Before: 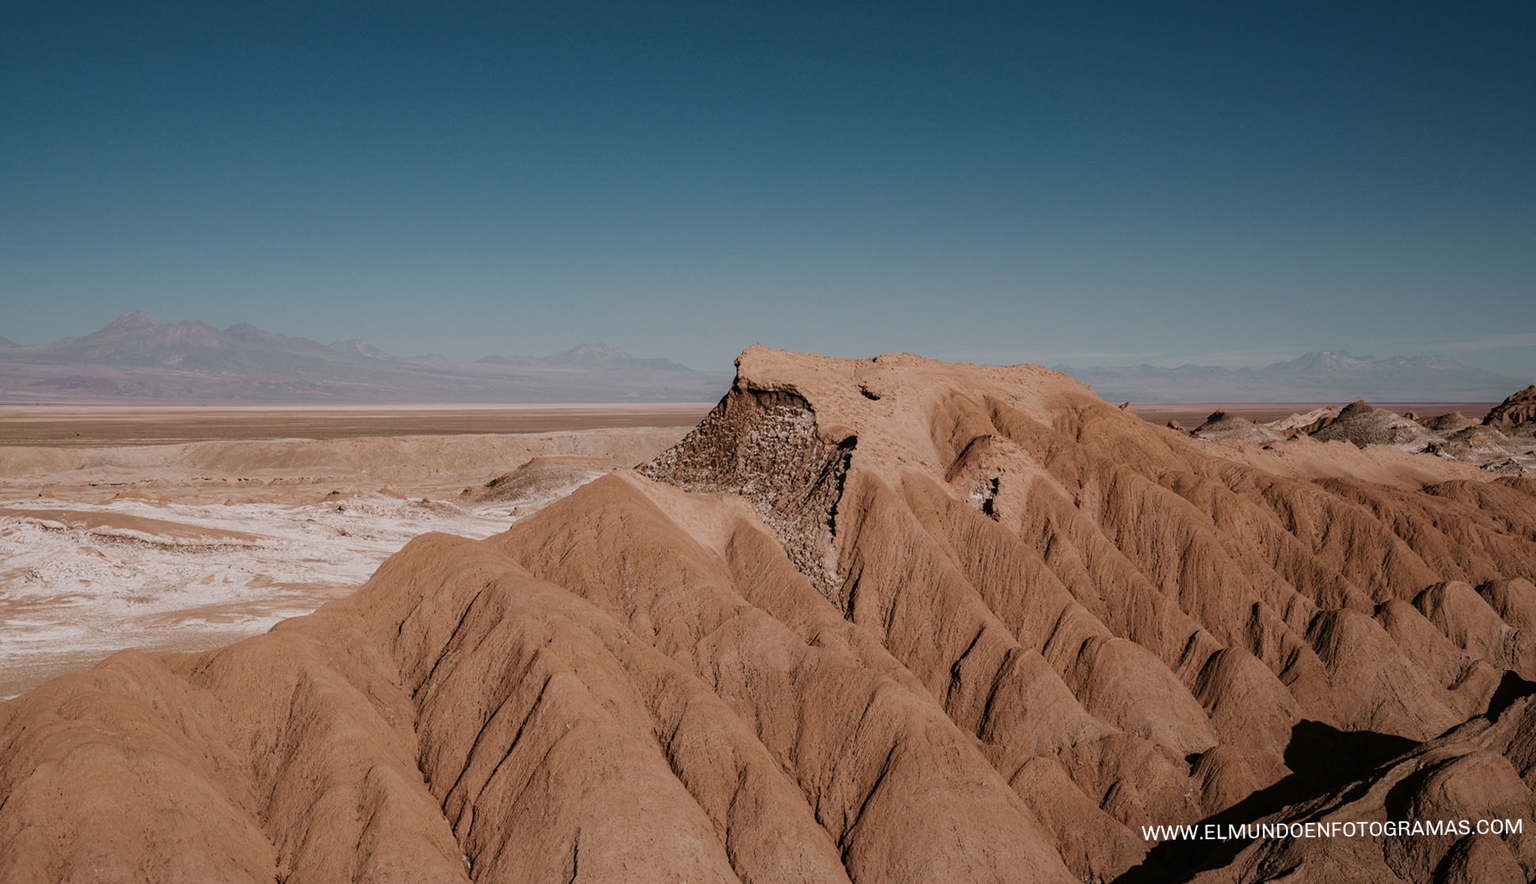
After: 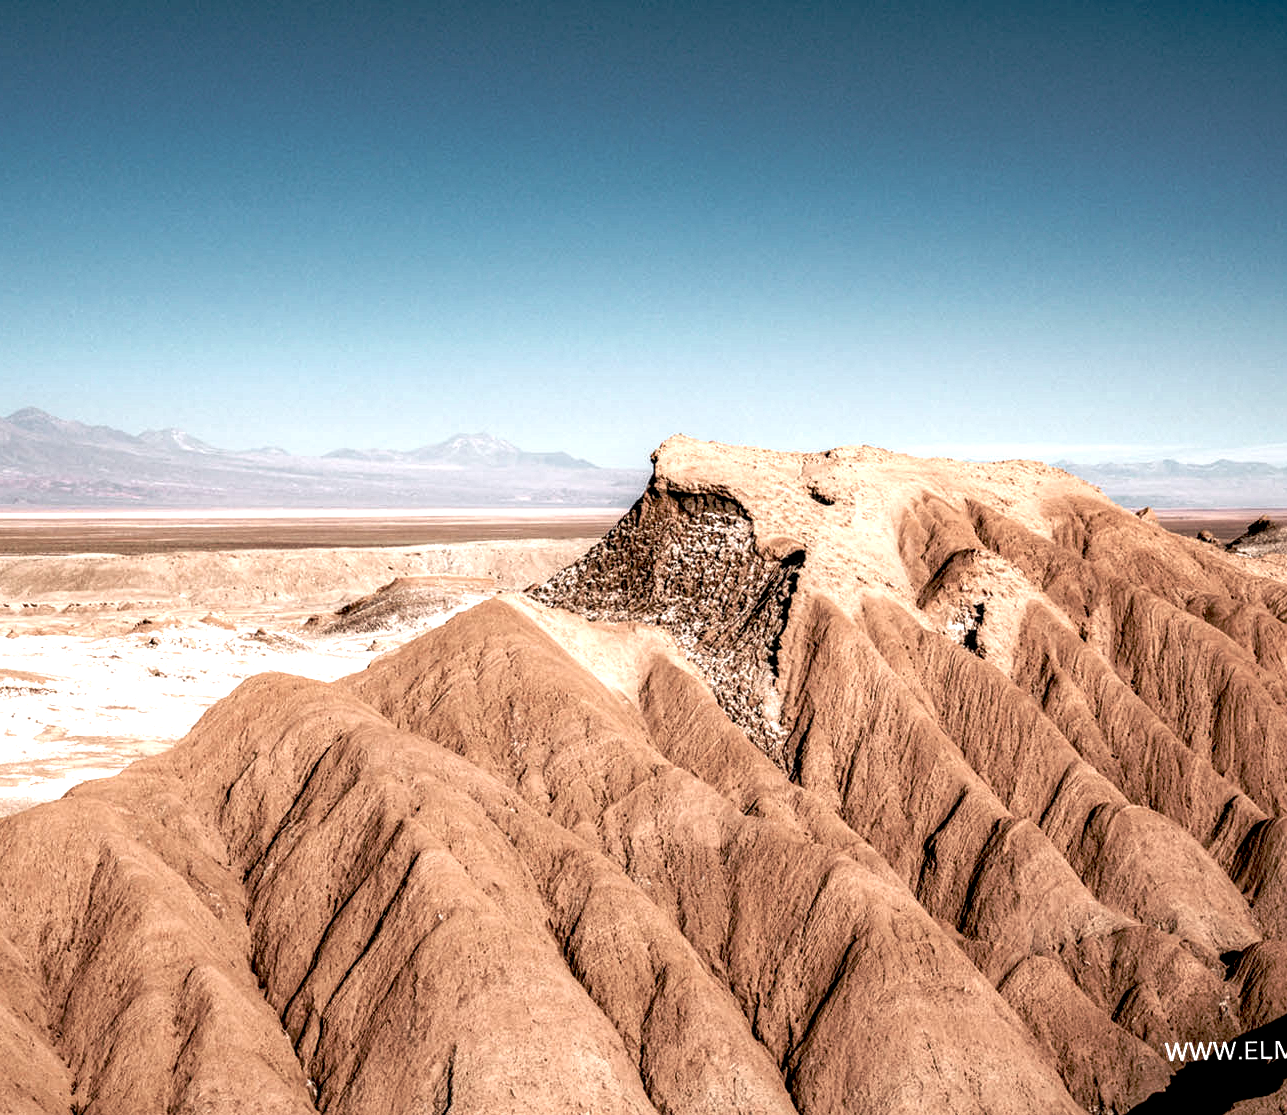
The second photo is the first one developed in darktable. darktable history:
exposure: black level correction -0.005, exposure 0.624 EV, compensate exposure bias true, compensate highlight preservation false
local contrast: detail 205%
tone curve: curves: ch0 [(0, 0) (0.126, 0.061) (0.362, 0.382) (0.498, 0.498) (0.706, 0.712) (1, 1)]; ch1 [(0, 0) (0.5, 0.505) (0.55, 0.578) (1, 1)]; ch2 [(0, 0) (0.44, 0.424) (0.489, 0.483) (0.537, 0.538) (1, 1)], preserve colors none
crop and rotate: left 14.327%, right 19.29%
tone equalizer: -8 EV -0.419 EV, -7 EV -0.375 EV, -6 EV -0.356 EV, -5 EV -0.209 EV, -3 EV 0.239 EV, -2 EV 0.352 EV, -1 EV 0.407 EV, +0 EV 0.439 EV
